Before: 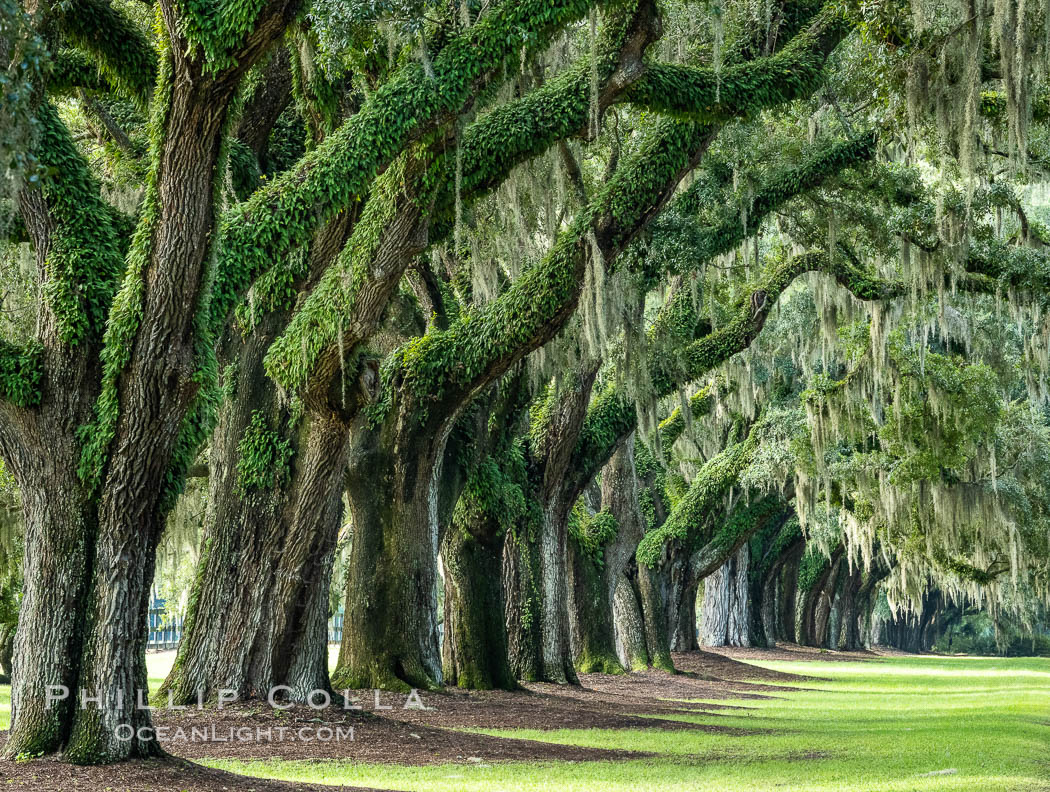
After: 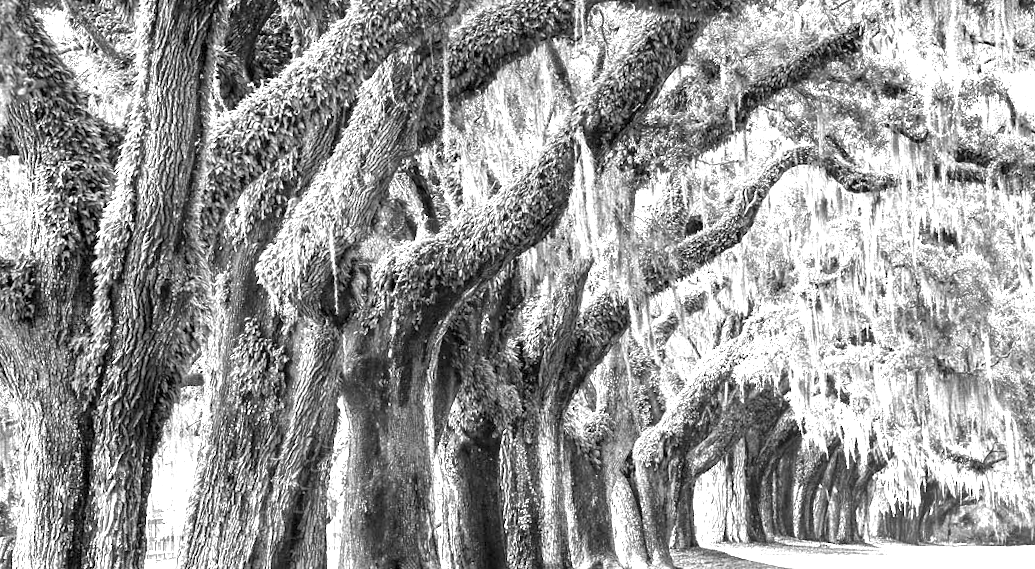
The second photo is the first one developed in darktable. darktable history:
crop: top 11.038%, bottom 13.962%
white balance: red 0.954, blue 1.079
monochrome: a 32, b 64, size 2.3
rotate and perspective: rotation -1.42°, crop left 0.016, crop right 0.984, crop top 0.035, crop bottom 0.965
exposure: black level correction 0.001, exposure 1.822 EV, compensate exposure bias true, compensate highlight preservation false
